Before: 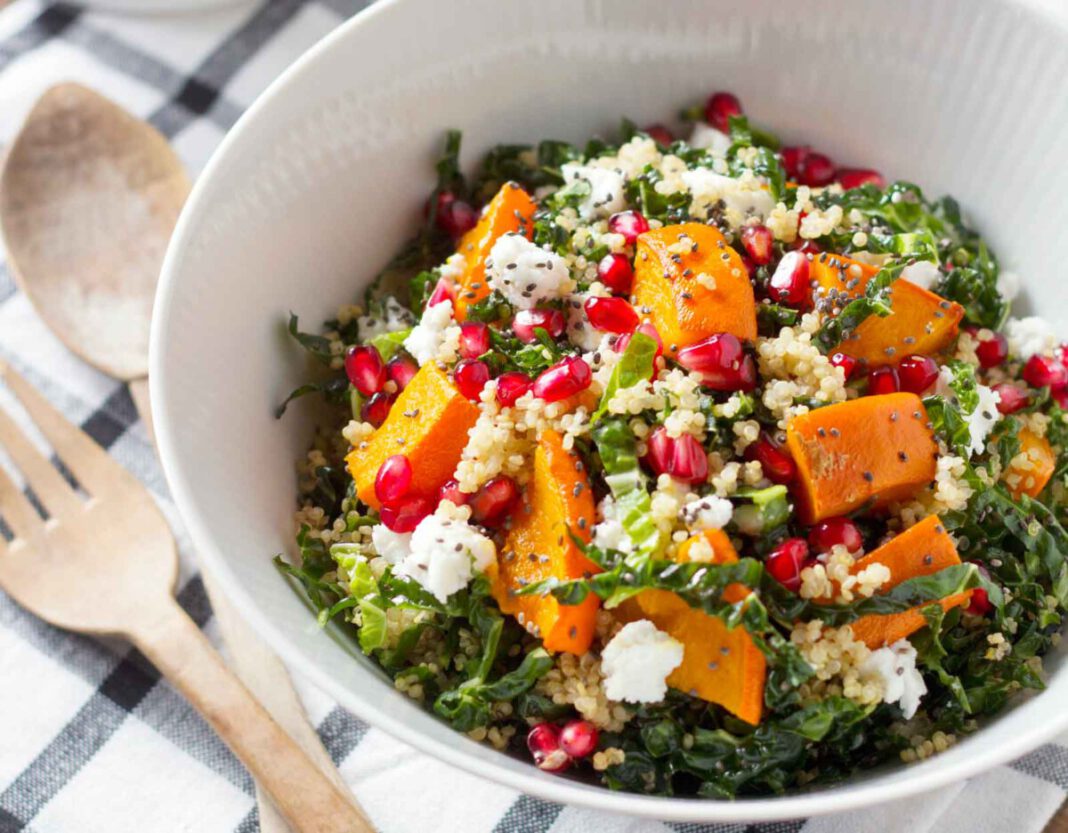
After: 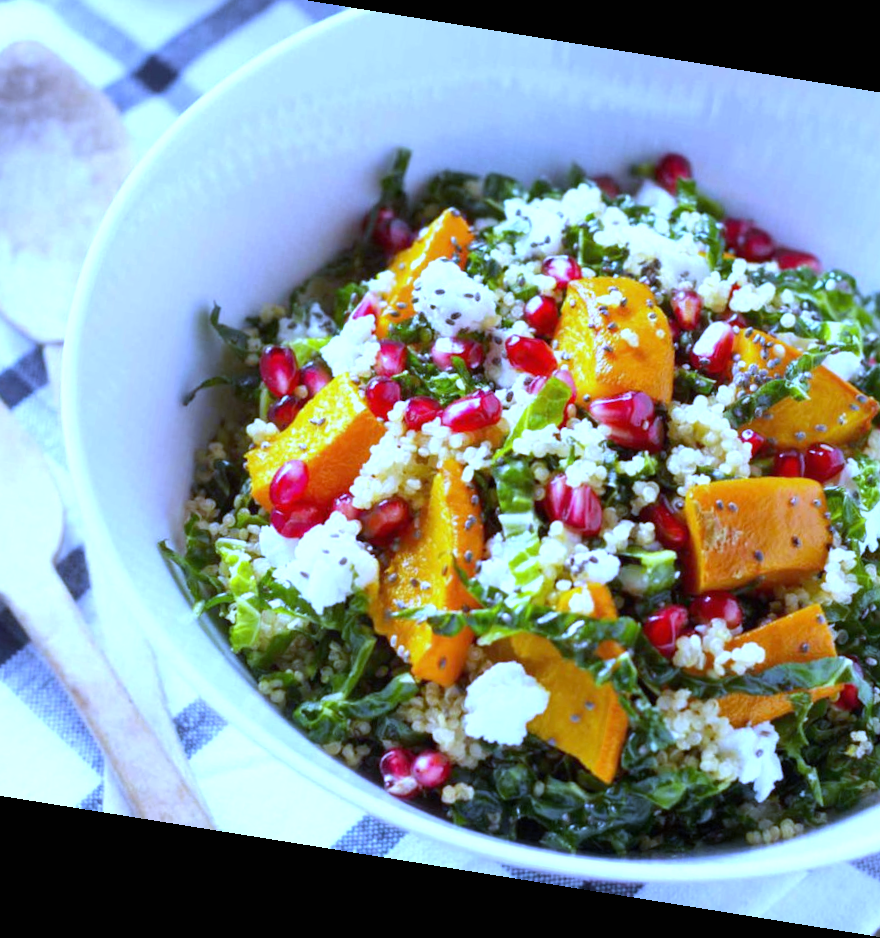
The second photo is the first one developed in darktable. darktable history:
white balance: red 0.766, blue 1.537
crop and rotate: left 13.15%, top 5.251%, right 12.609%
rotate and perspective: rotation 9.12°, automatic cropping off
color correction: highlights a* -0.182, highlights b* -0.124
exposure: black level correction 0, exposure 0.5 EV, compensate exposure bias true, compensate highlight preservation false
